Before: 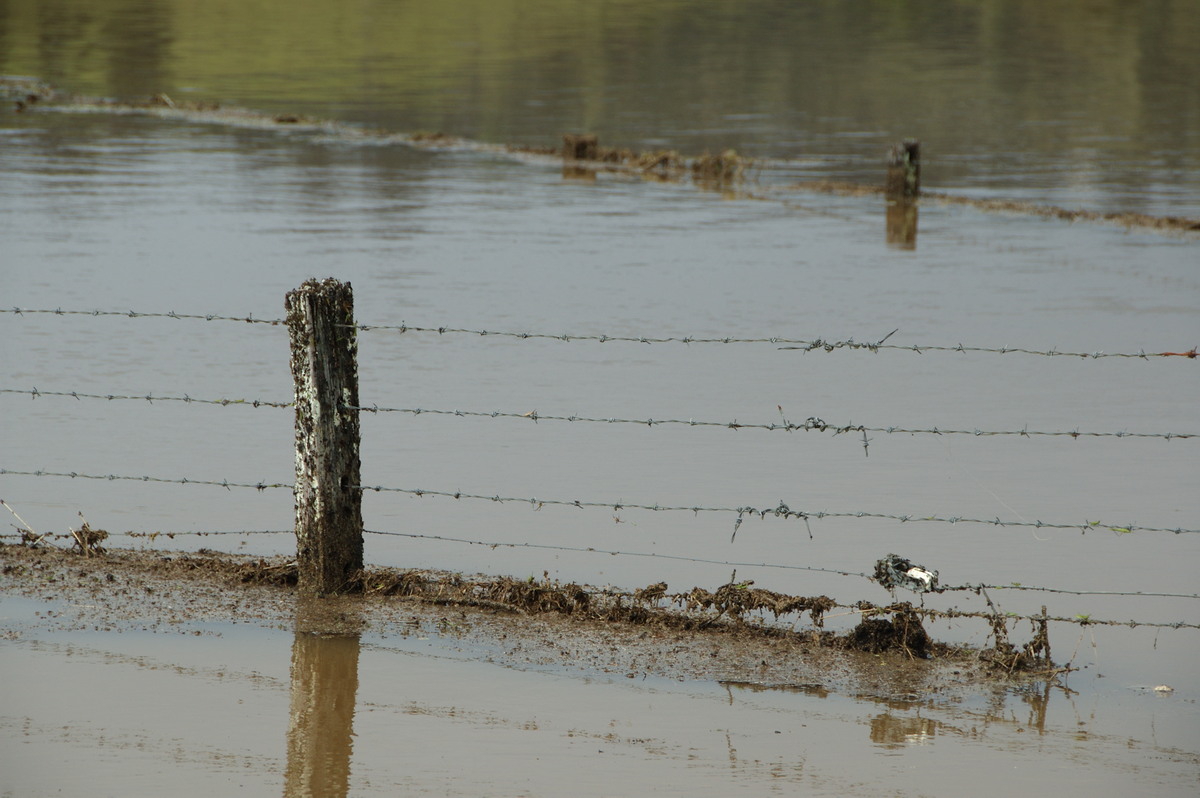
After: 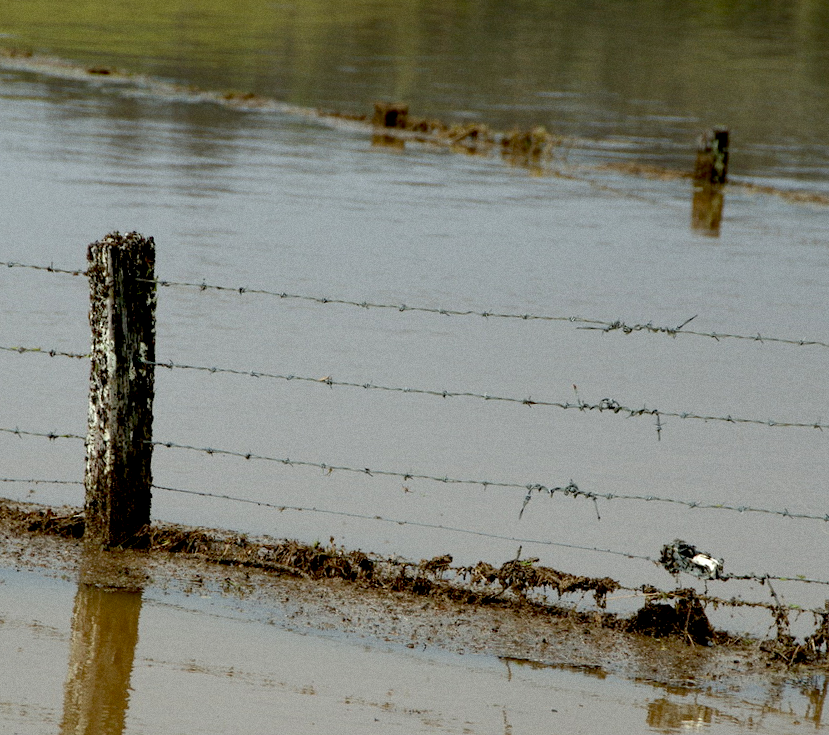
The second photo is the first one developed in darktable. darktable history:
grain: coarseness 7.08 ISO, strength 21.67%, mid-tones bias 59.58%
crop and rotate: angle -3.27°, left 14.277%, top 0.028%, right 10.766%, bottom 0.028%
exposure: black level correction 0.025, exposure 0.182 EV, compensate highlight preservation false
